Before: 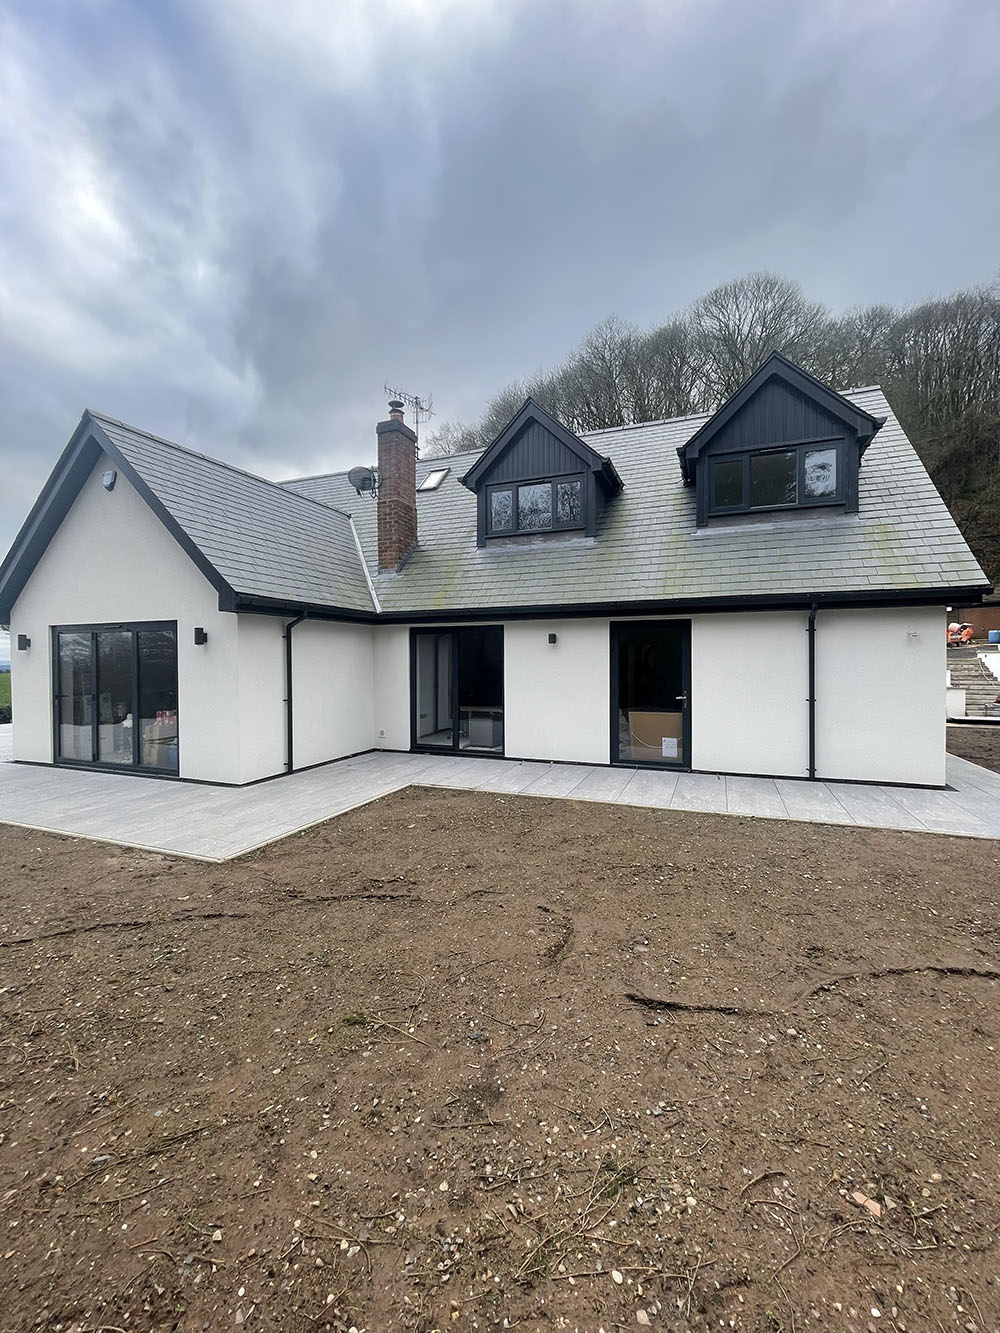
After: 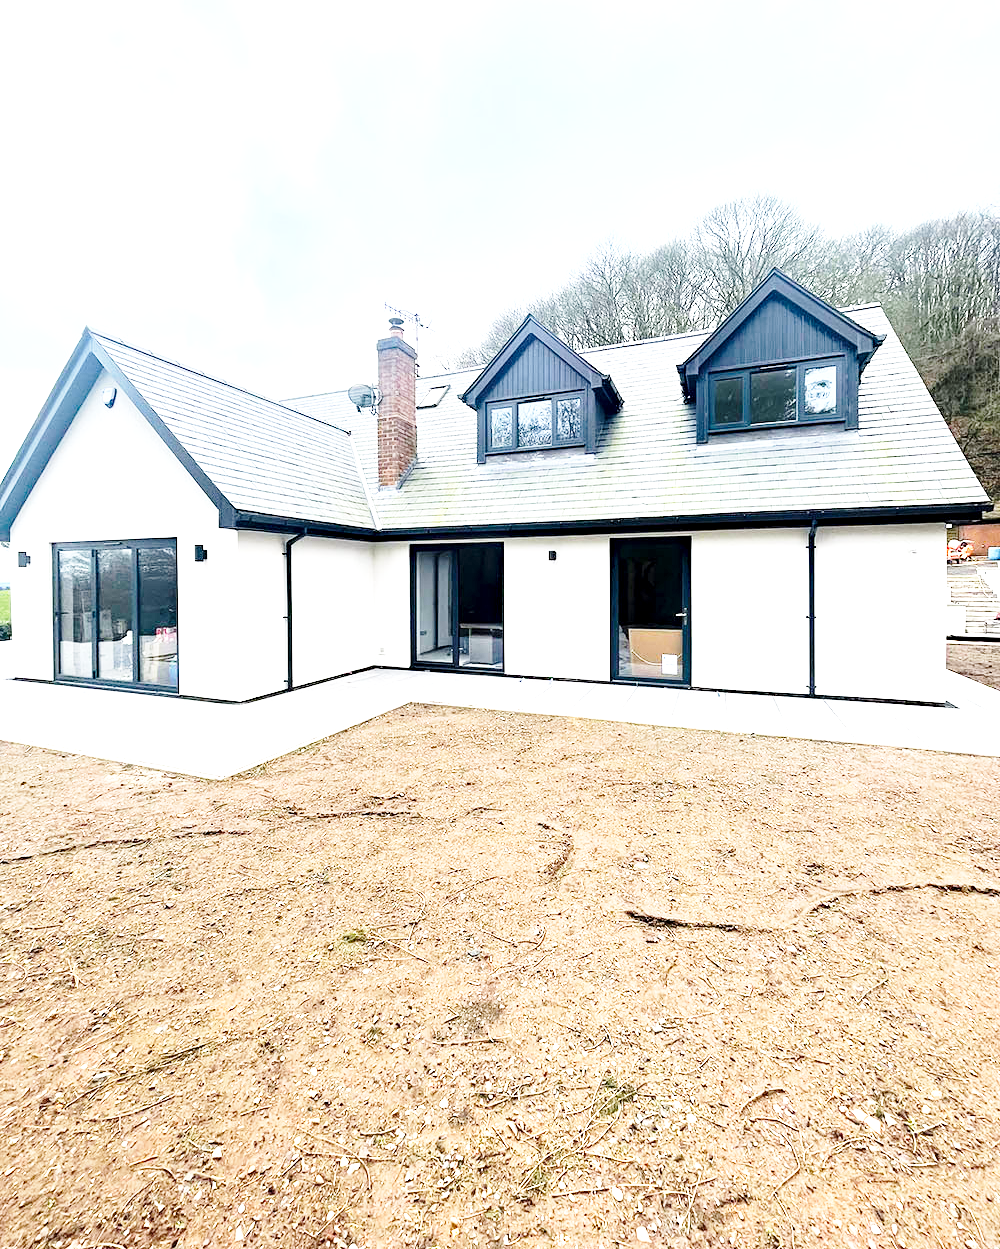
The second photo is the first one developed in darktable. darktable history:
crop and rotate: top 6.25%
exposure: black level correction 0.001, exposure 1.646 EV, compensate exposure bias true, compensate highlight preservation false
haze removal: compatibility mode true, adaptive false
base curve: curves: ch0 [(0, 0) (0.028, 0.03) (0.121, 0.232) (0.46, 0.748) (0.859, 0.968) (1, 1)], preserve colors none
